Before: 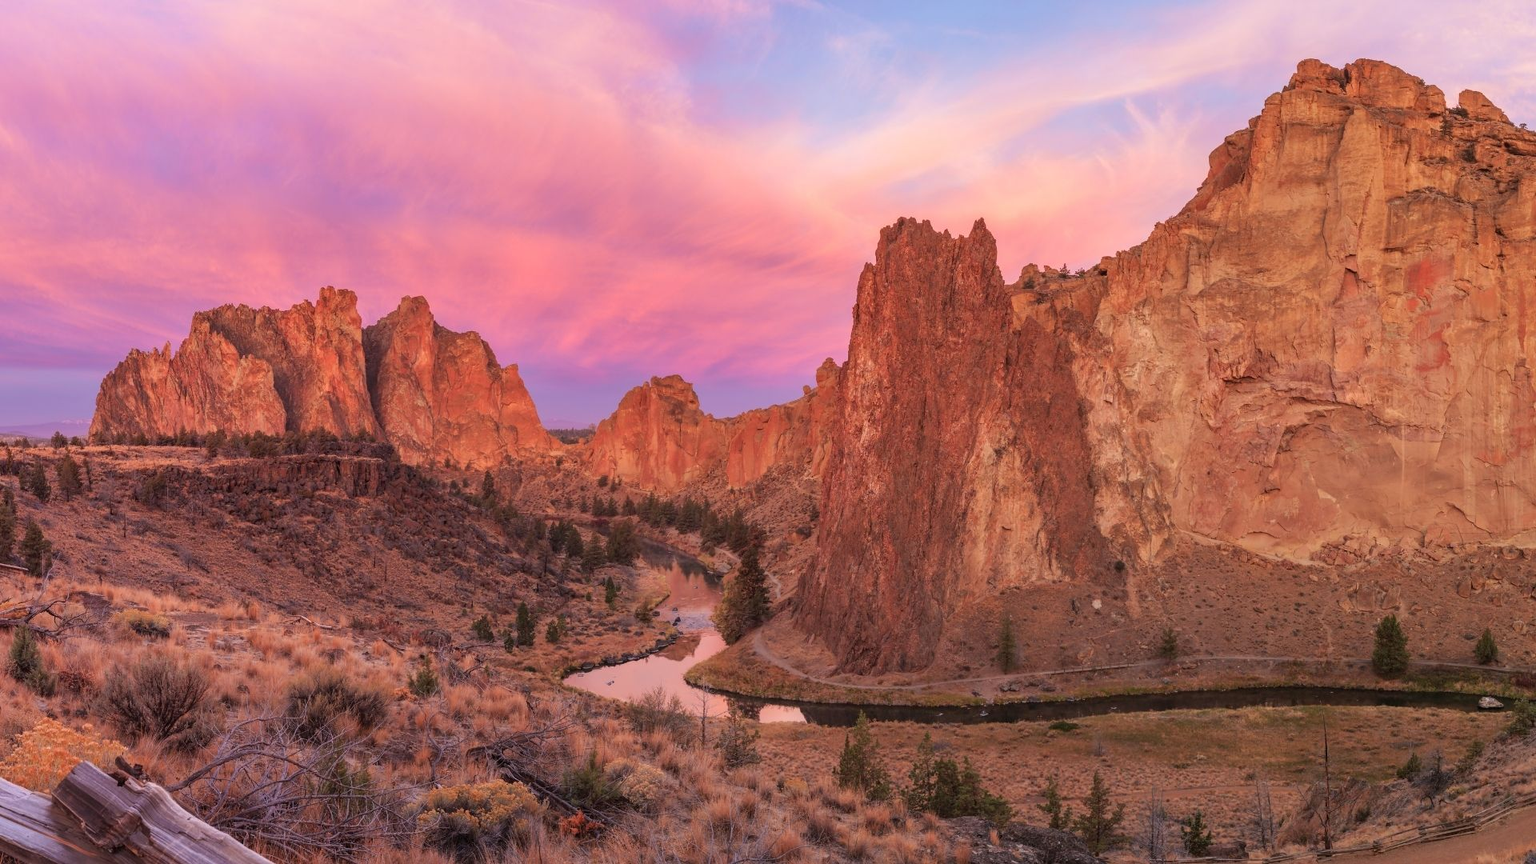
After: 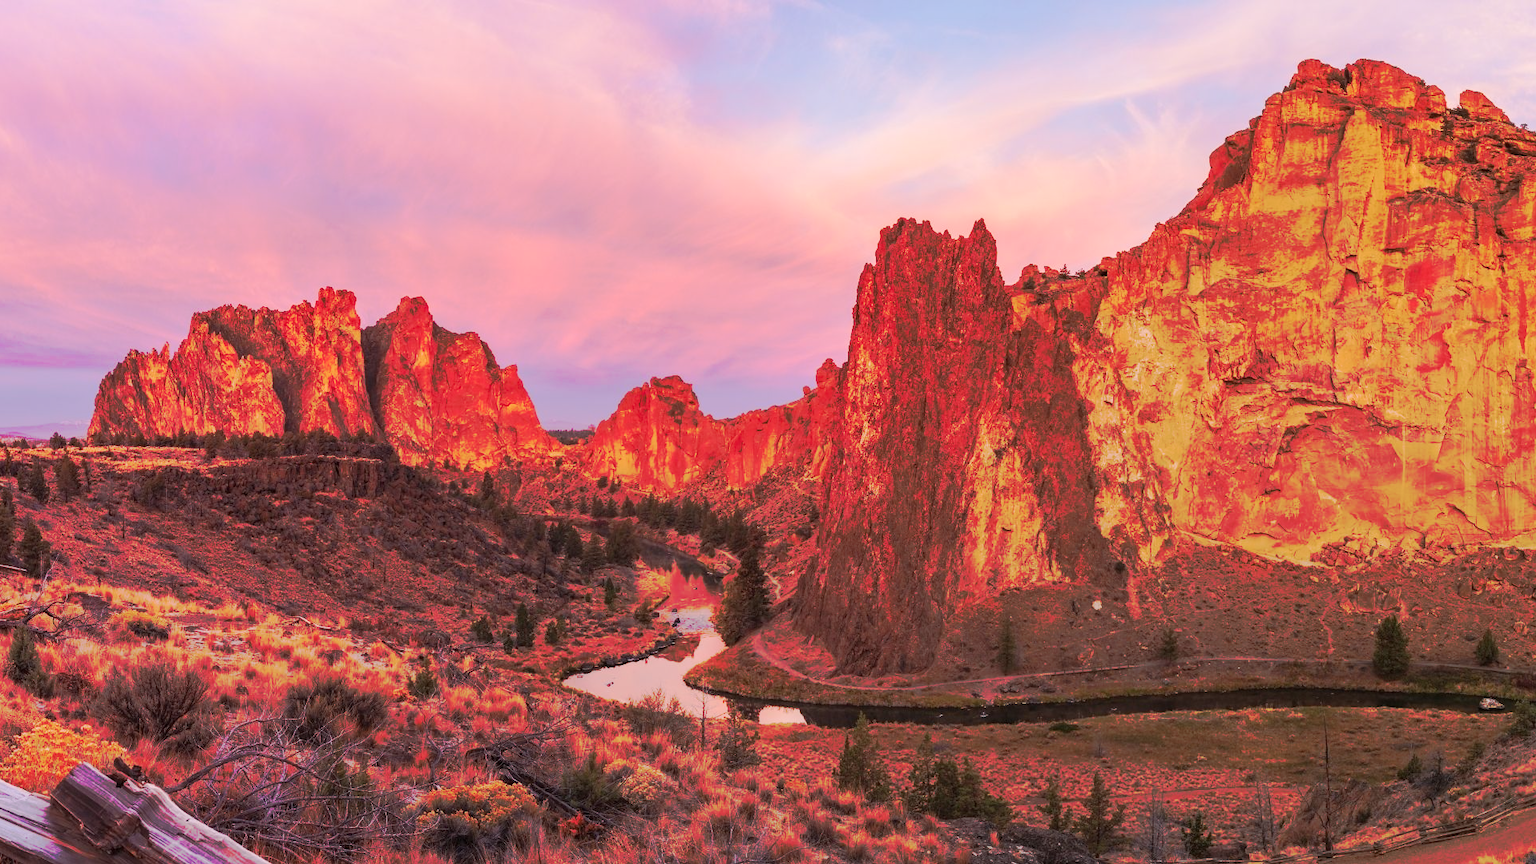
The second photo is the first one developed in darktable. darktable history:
tone curve: curves: ch0 [(0, 0) (0.003, 0.003) (0.011, 0.01) (0.025, 0.023) (0.044, 0.042) (0.069, 0.065) (0.1, 0.094) (0.136, 0.127) (0.177, 0.166) (0.224, 0.211) (0.277, 0.26) (0.335, 0.315) (0.399, 0.375) (0.468, 0.44) (0.543, 0.658) (0.623, 0.718) (0.709, 0.782) (0.801, 0.851) (0.898, 0.923) (1, 1)], preserve colors none
crop and rotate: left 0.126%
